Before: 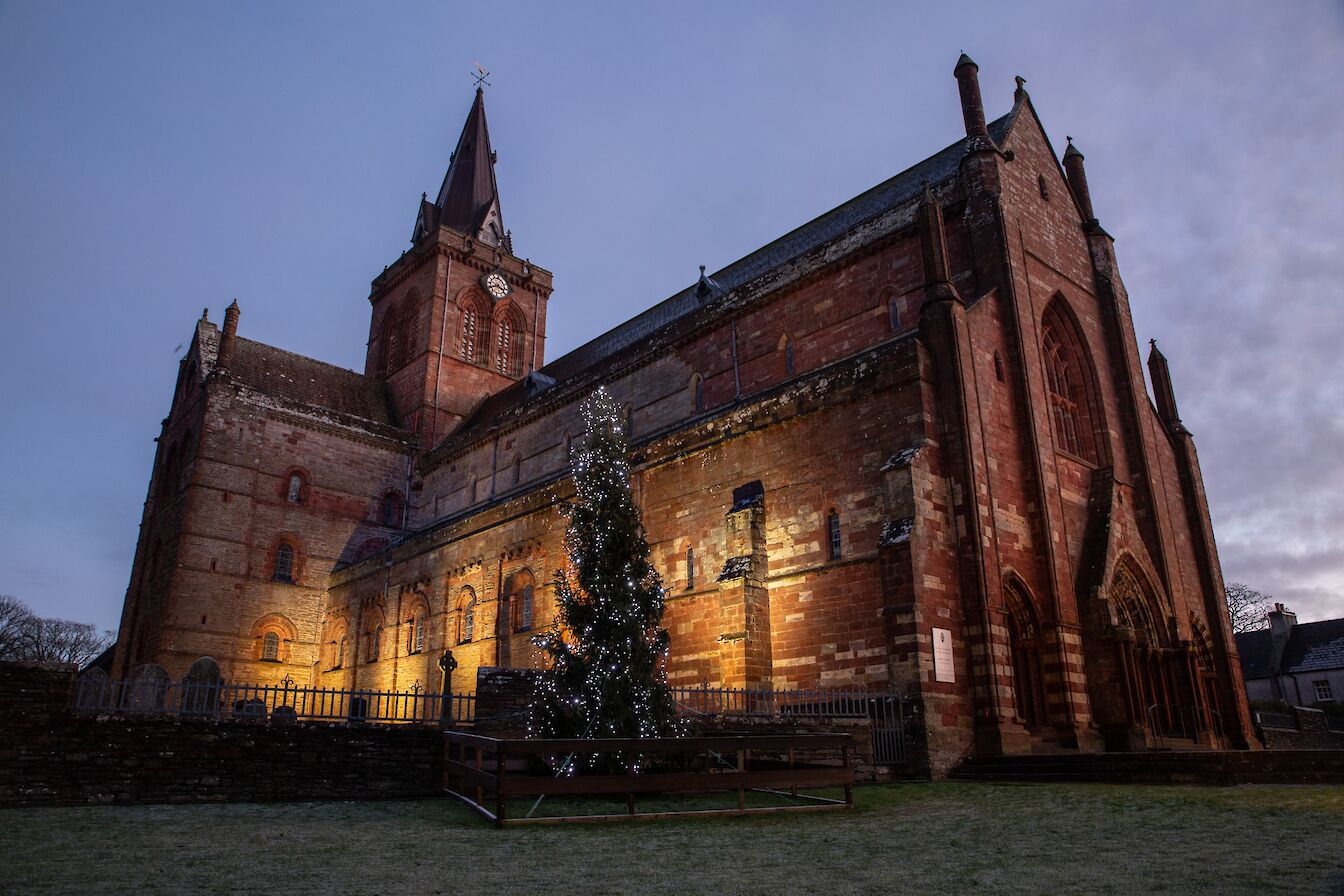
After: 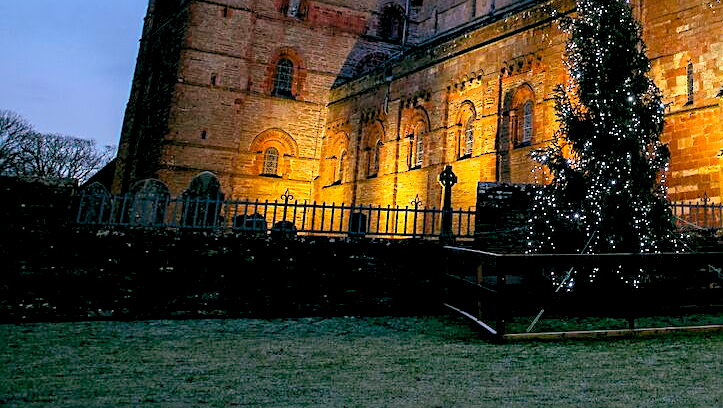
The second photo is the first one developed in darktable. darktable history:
levels: levels [0.044, 0.416, 0.908]
crop and rotate: top 54.221%, right 46.175%, bottom 0.173%
color balance rgb: shadows lift › chroma 0.892%, shadows lift › hue 110.57°, global offset › luminance -0.315%, global offset › chroma 0.119%, global offset › hue 163.87°, perceptual saturation grading › global saturation 15.119%, global vibrance 20%
sharpen: on, module defaults
